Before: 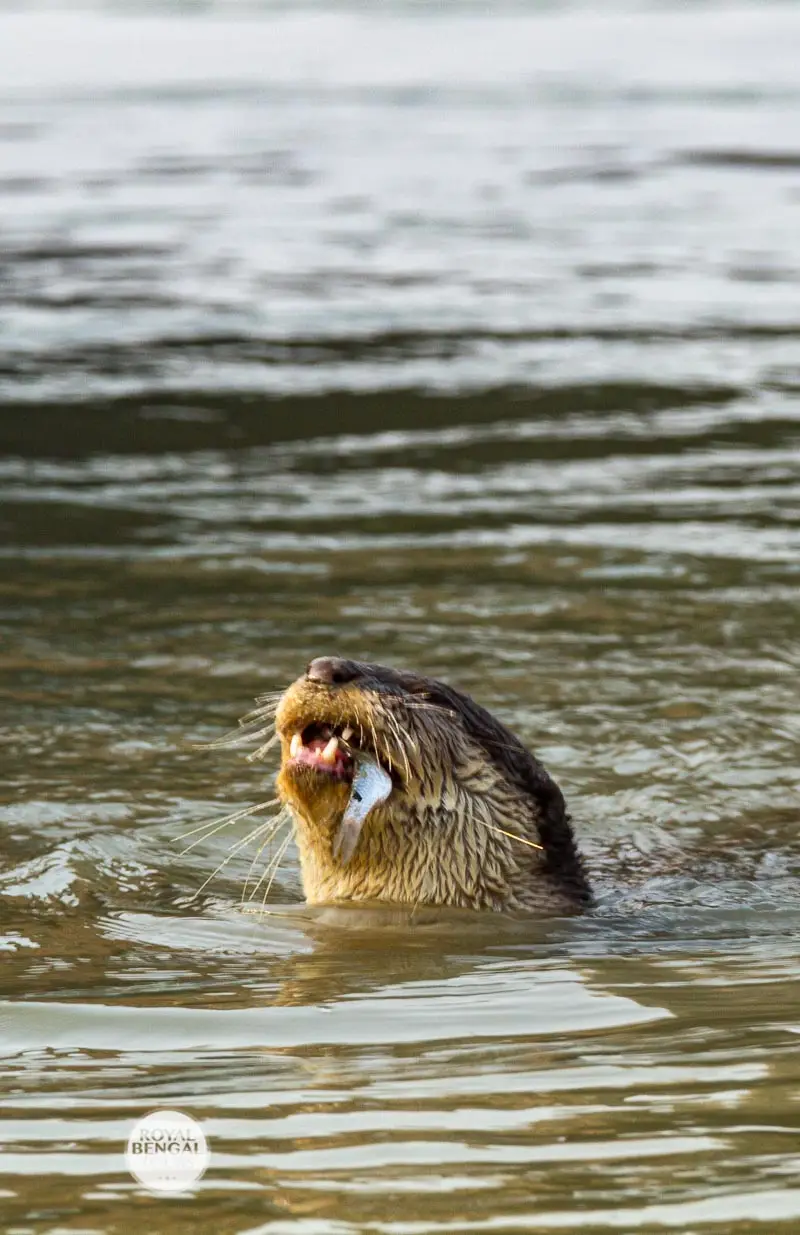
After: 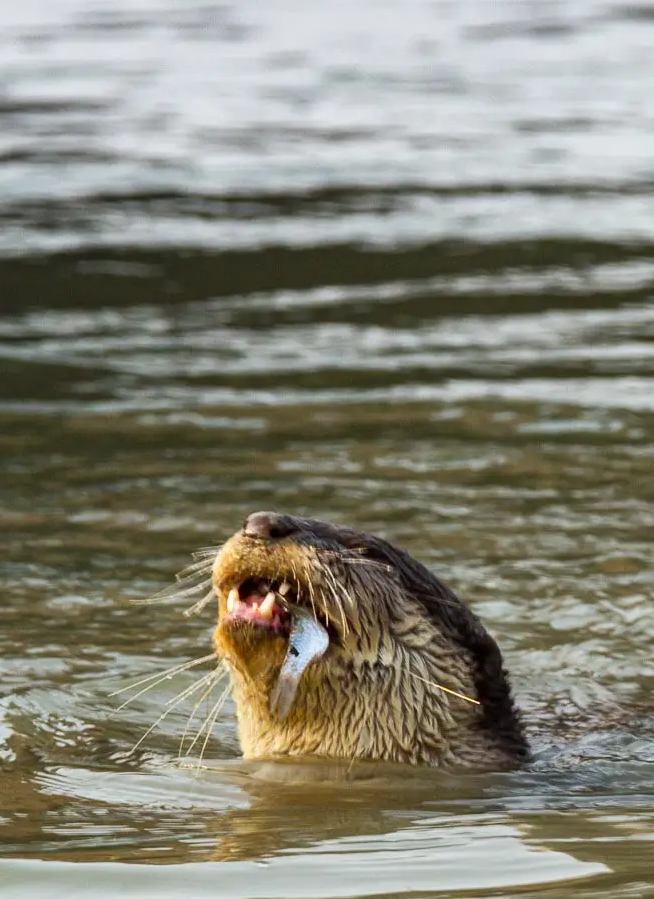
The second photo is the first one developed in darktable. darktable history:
crop: left 7.908%, top 11.756%, right 10.312%, bottom 15.395%
